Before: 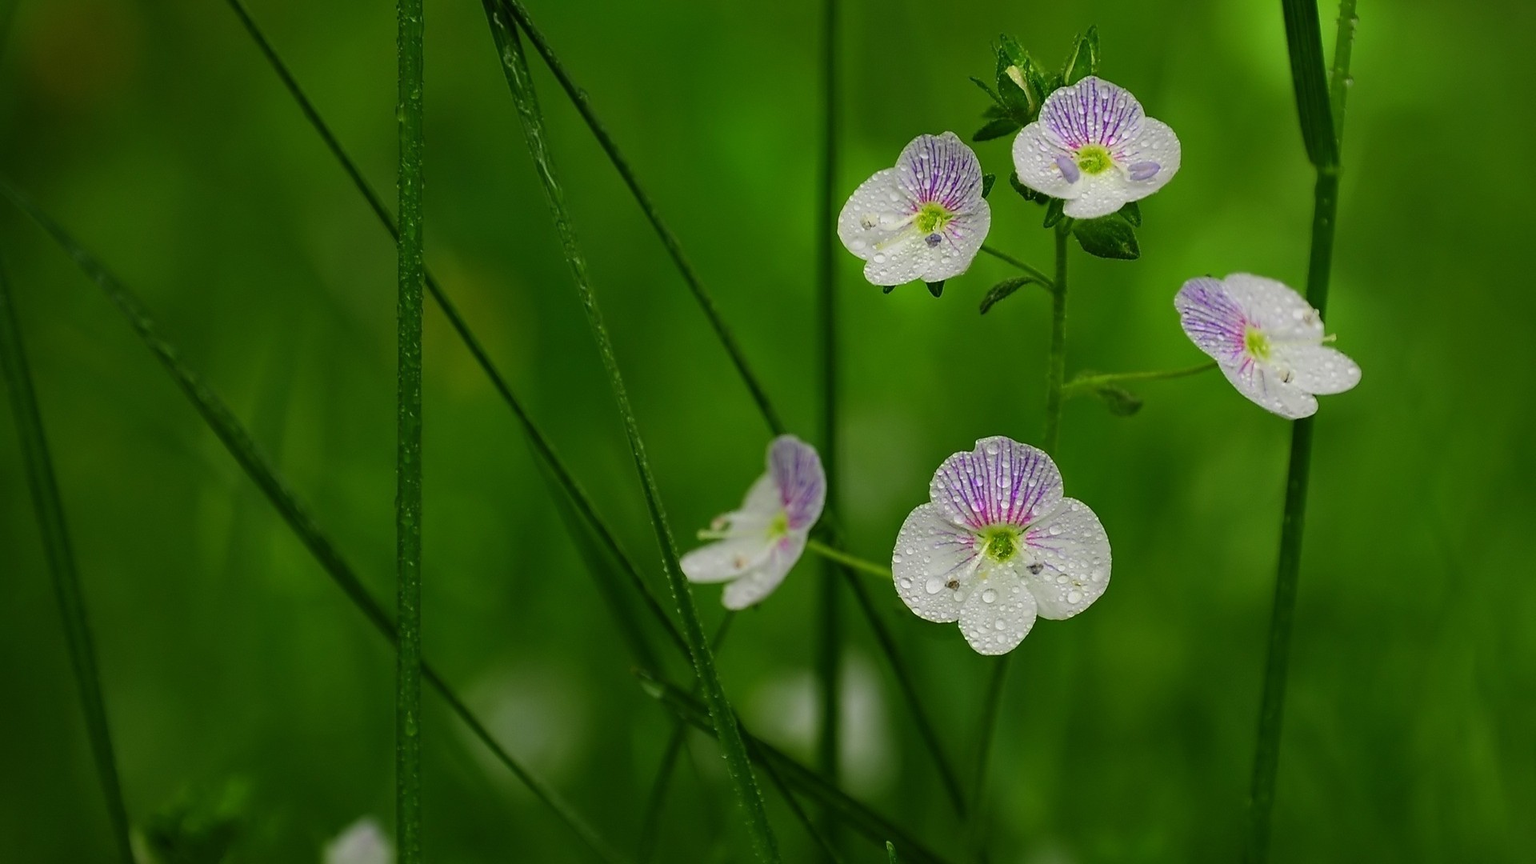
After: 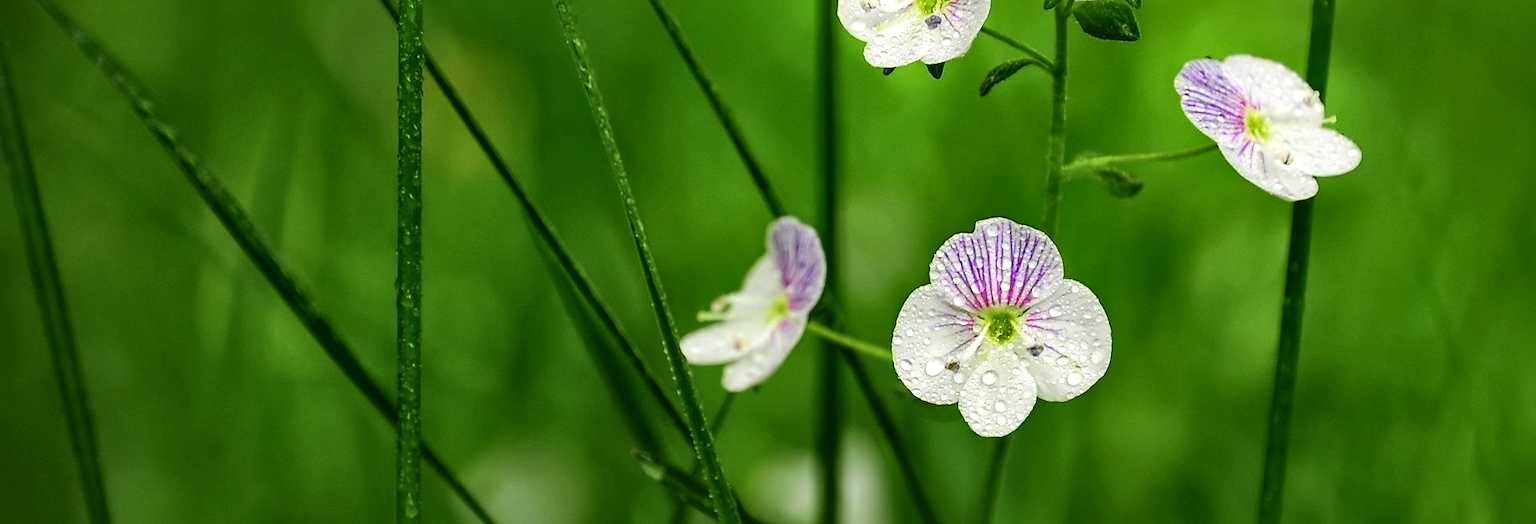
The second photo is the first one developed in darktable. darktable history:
crop and rotate: top 25.357%, bottom 13.942%
exposure: black level correction 0, exposure 0.7 EV, compensate exposure bias true, compensate highlight preservation false
local contrast: mode bilateral grid, contrast 20, coarseness 50, detail 171%, midtone range 0.2
